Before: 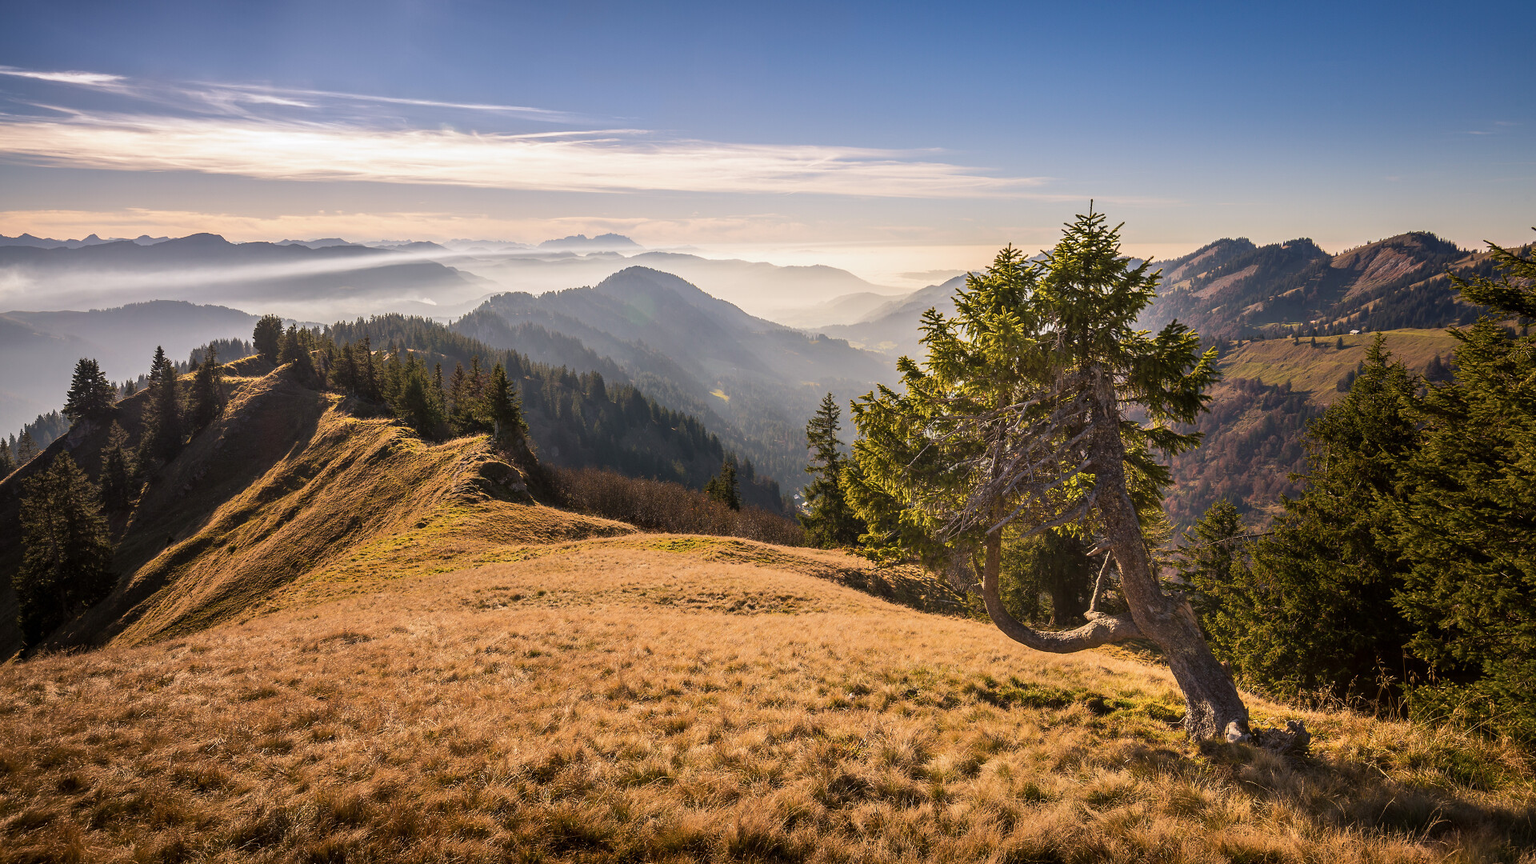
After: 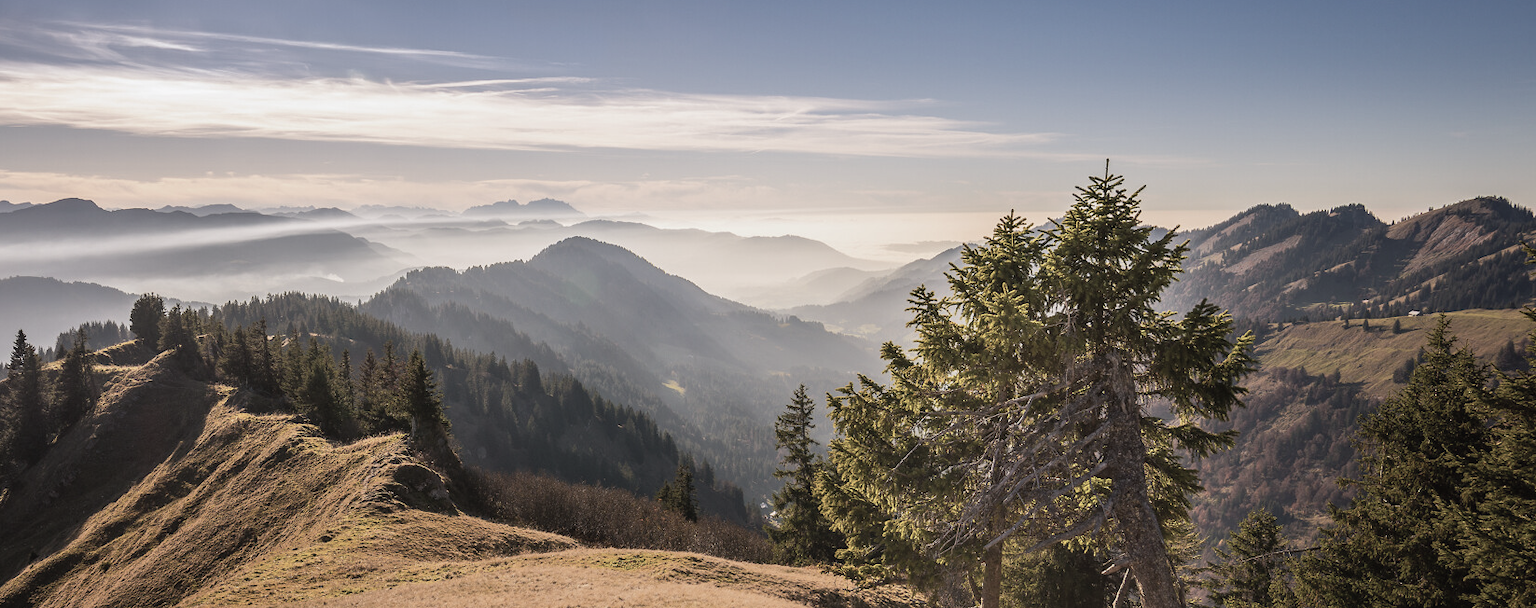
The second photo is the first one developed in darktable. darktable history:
contrast brightness saturation: contrast -0.043, saturation -0.415
crop and rotate: left 9.228%, top 7.349%, right 4.984%, bottom 32.181%
